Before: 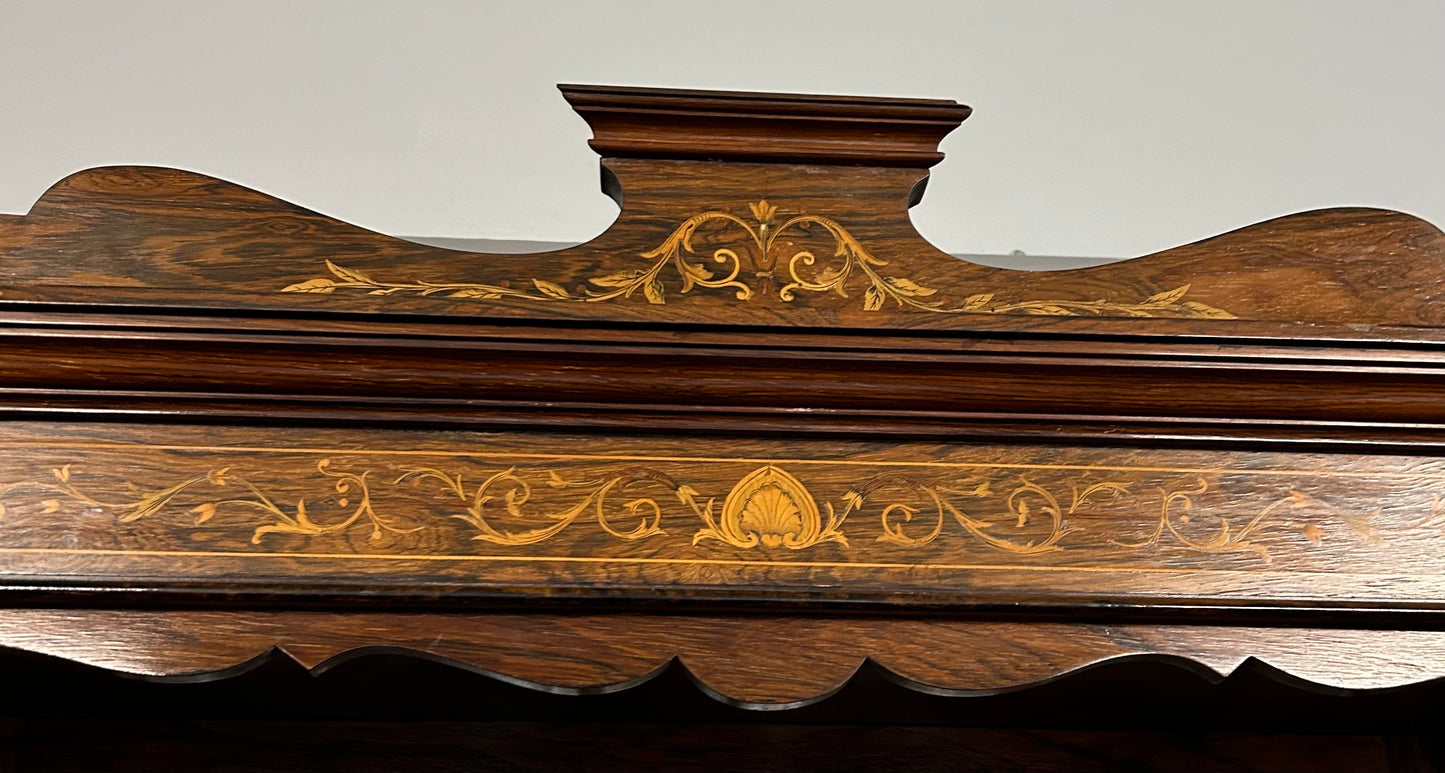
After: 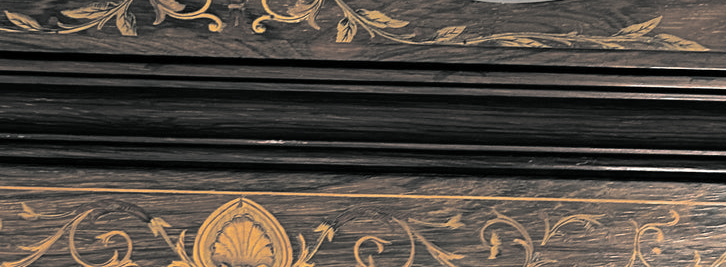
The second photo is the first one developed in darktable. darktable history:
tone equalizer: on, module defaults
split-toning: shadows › hue 190.8°, shadows › saturation 0.05, highlights › hue 54°, highlights › saturation 0.05, compress 0%
crop: left 36.607%, top 34.735%, right 13.146%, bottom 30.611%
